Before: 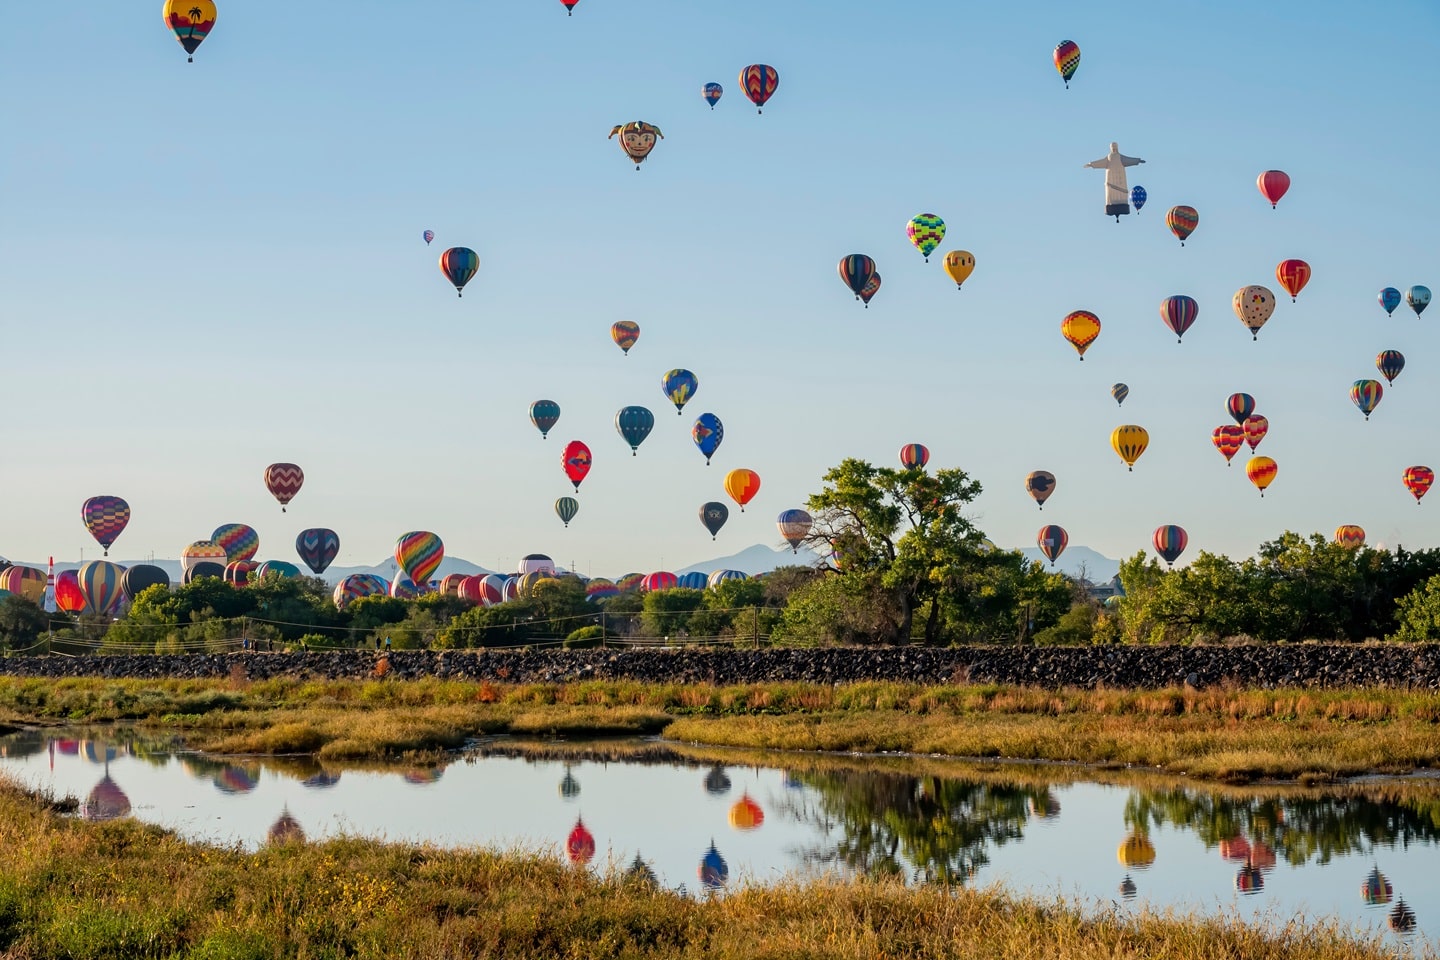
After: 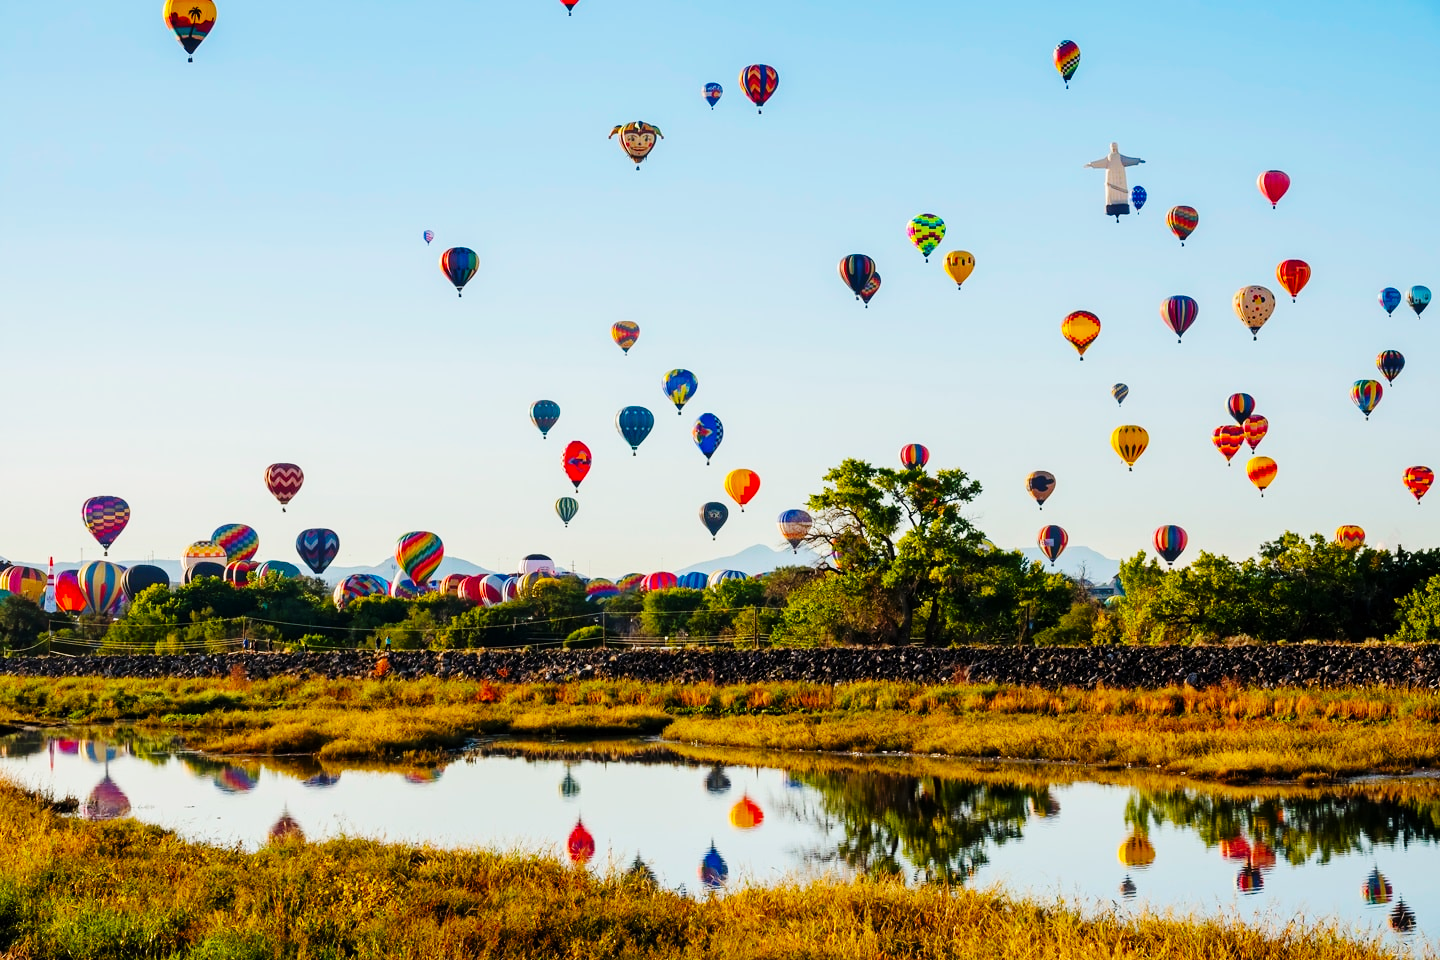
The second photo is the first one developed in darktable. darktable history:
color balance rgb: perceptual saturation grading › global saturation 25%, global vibrance 20%
base curve: curves: ch0 [(0, 0) (0.036, 0.025) (0.121, 0.166) (0.206, 0.329) (0.605, 0.79) (1, 1)], preserve colors none
